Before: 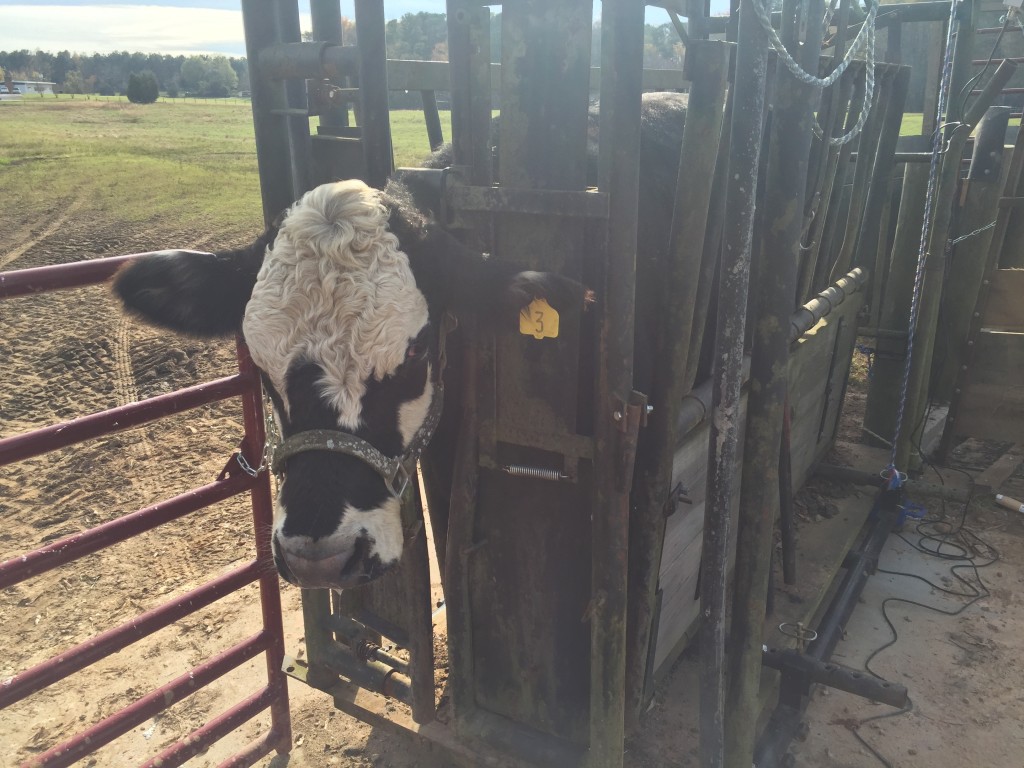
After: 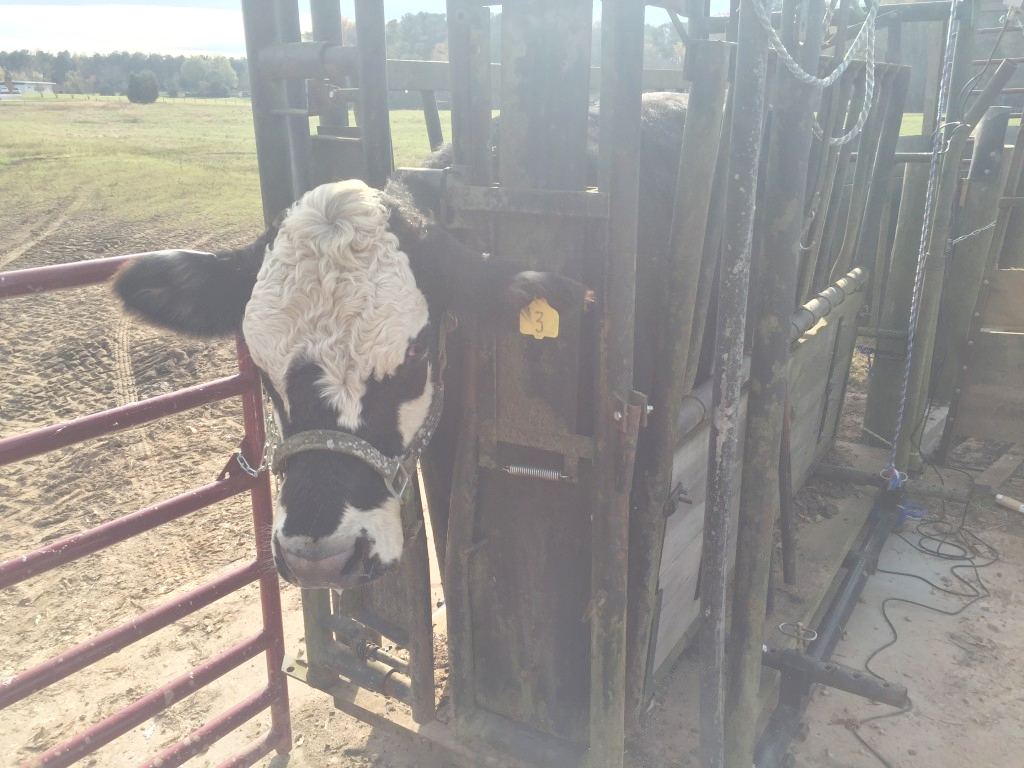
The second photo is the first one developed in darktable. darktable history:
levels: levels [0, 0.476, 0.951]
base curve: curves: ch0 [(0, 0) (0.158, 0.273) (0.879, 0.895) (1, 1)], preserve colors none
exposure: black level correction -0.028, compensate highlight preservation false
